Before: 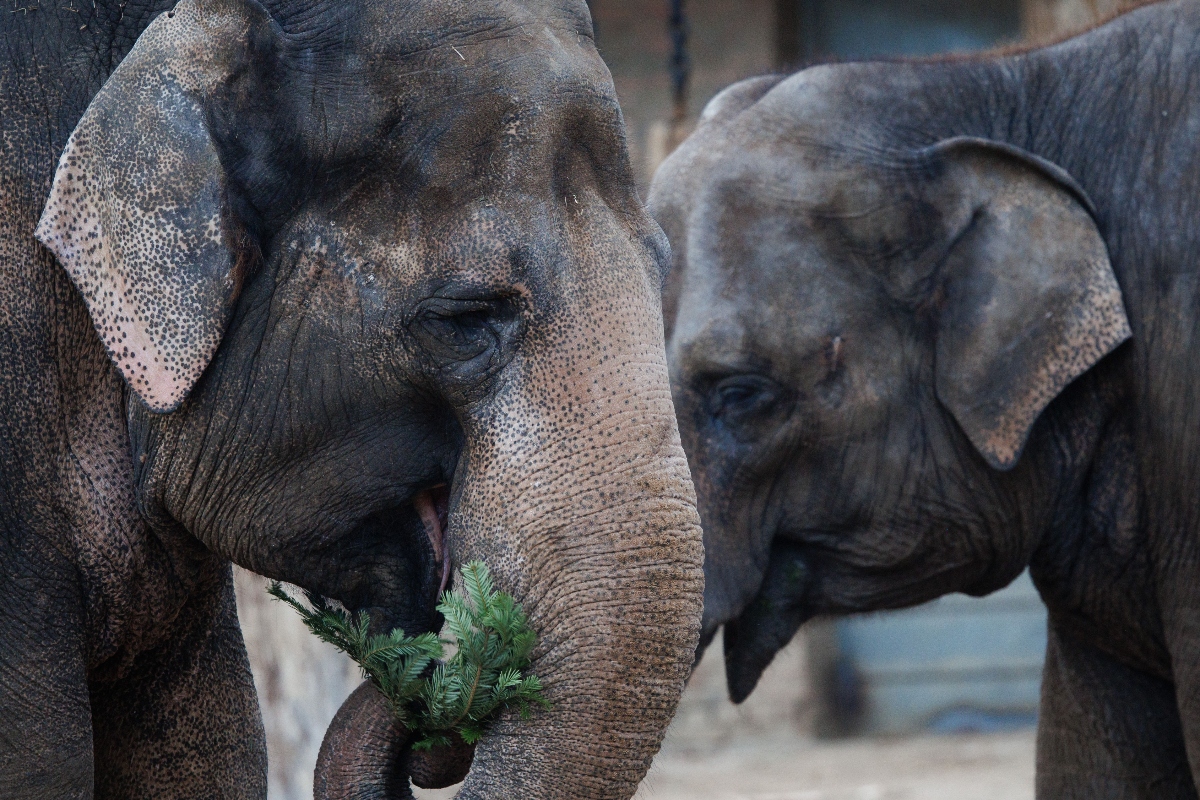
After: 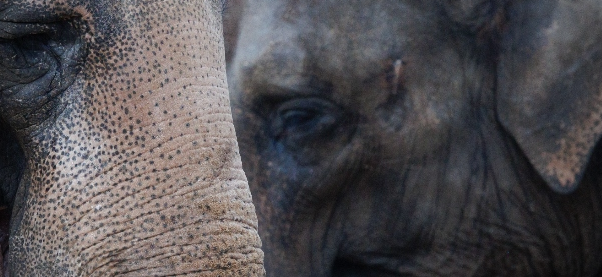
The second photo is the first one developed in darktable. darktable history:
crop: left 36.607%, top 34.735%, right 13.146%, bottom 30.611%
vignetting: unbound false
